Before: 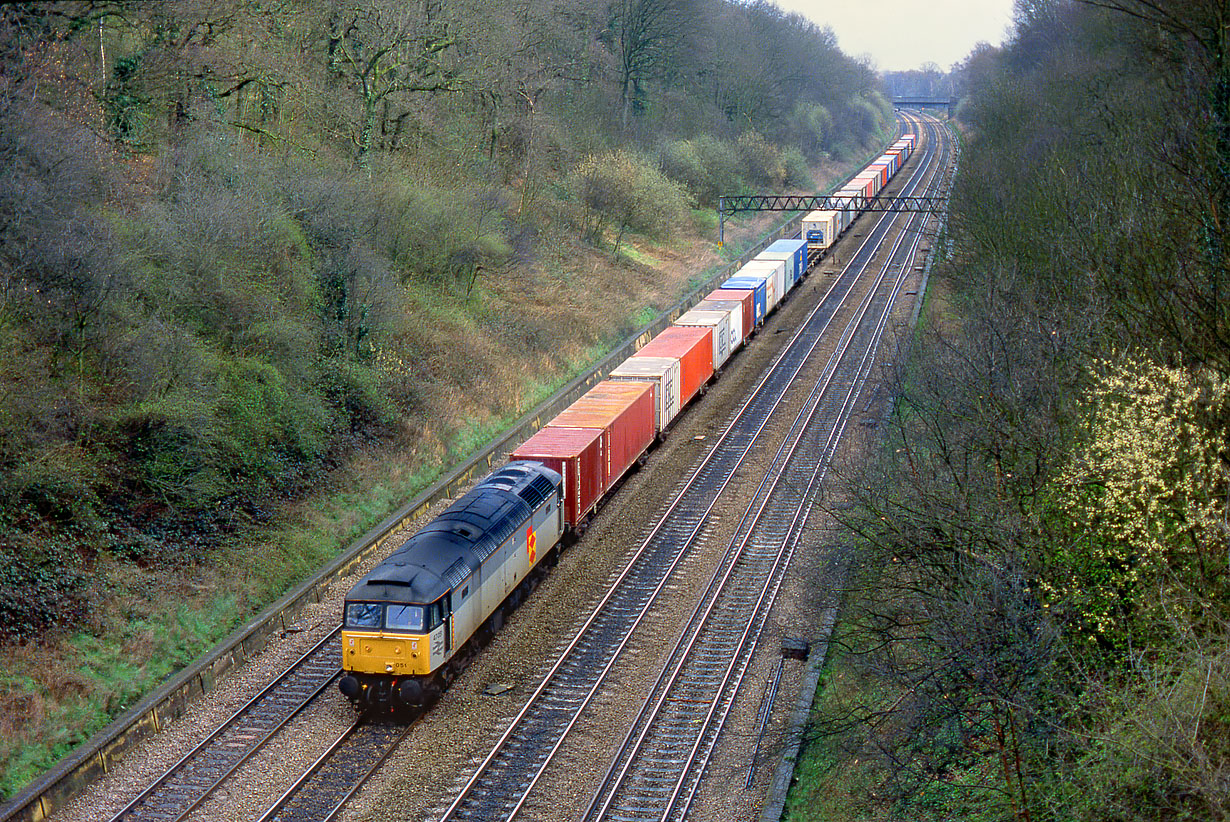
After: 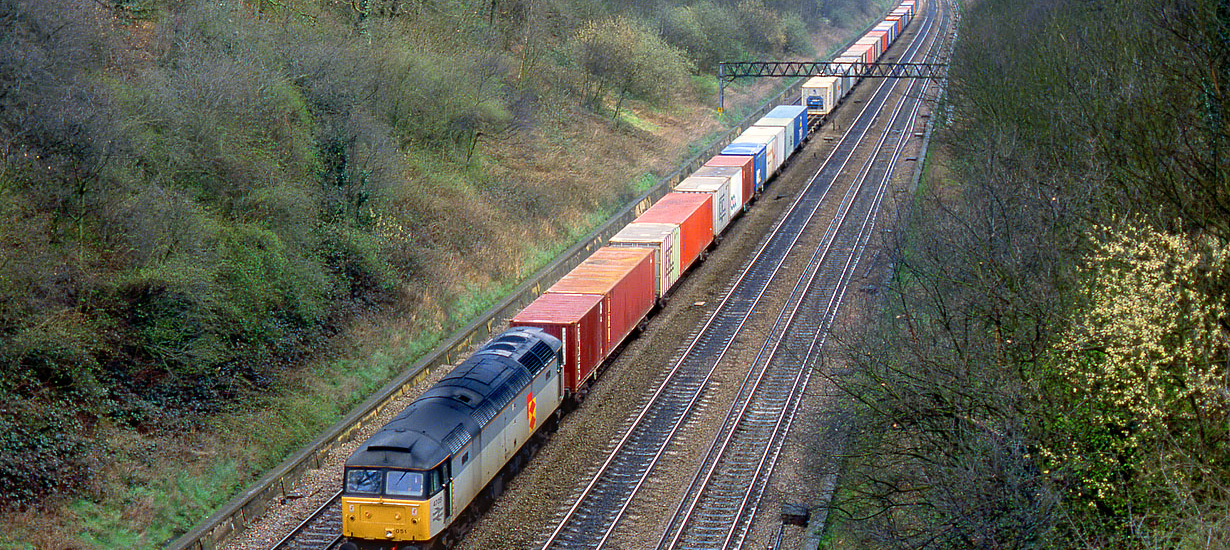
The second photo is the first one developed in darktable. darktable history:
crop: top 16.36%, bottom 16.693%
